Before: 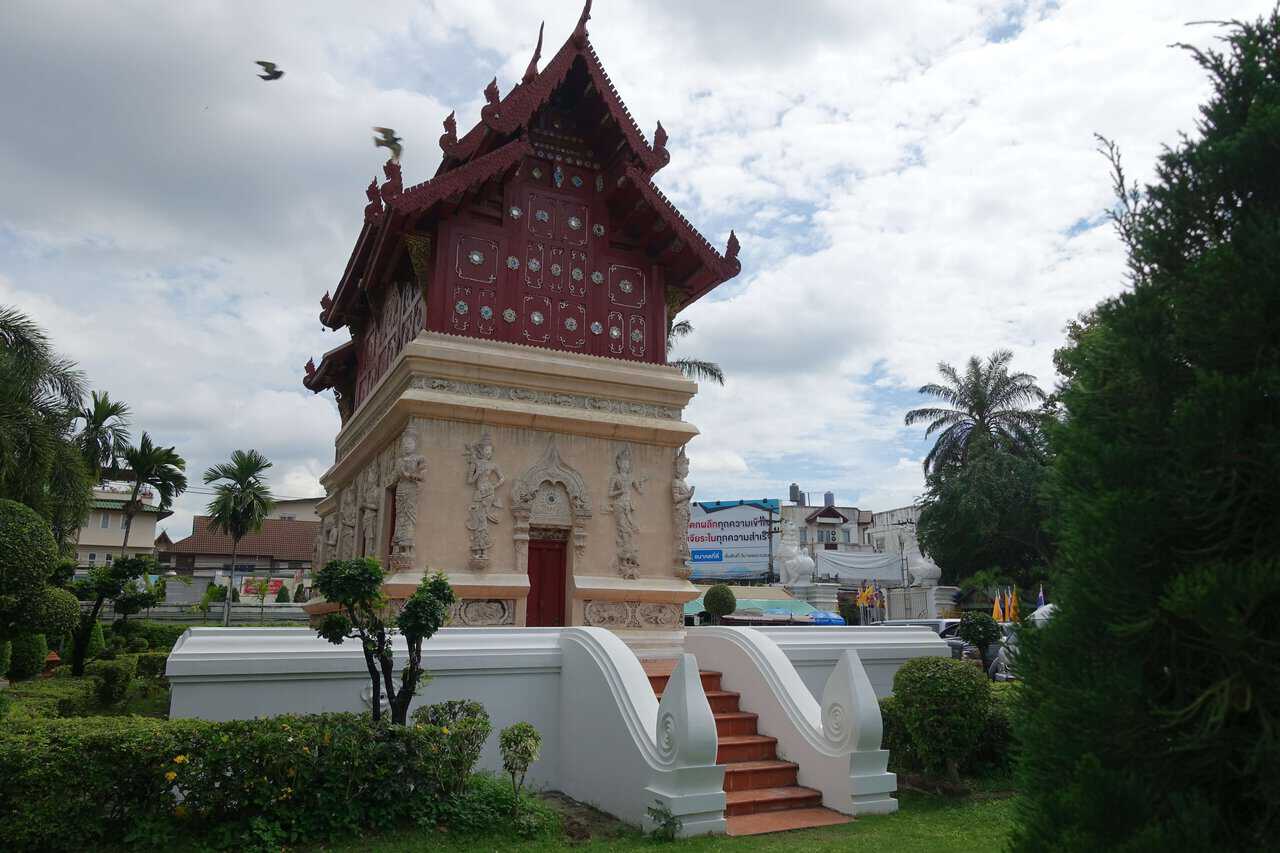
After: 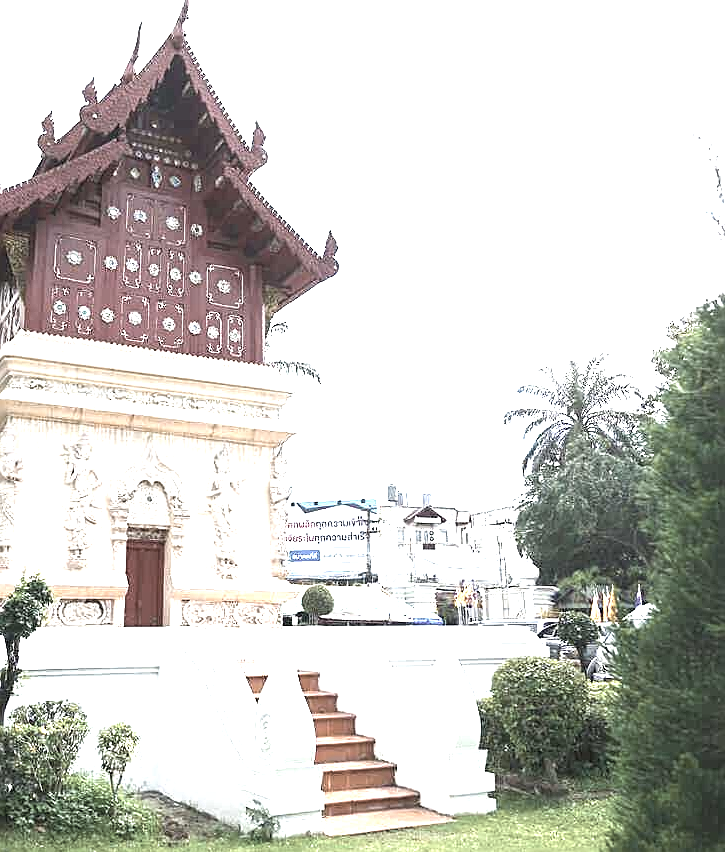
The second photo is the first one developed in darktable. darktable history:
sharpen: on, module defaults
crop: left 31.458%, top 0%, right 11.876%
color correction: saturation 0.3
color balance rgb: linear chroma grading › global chroma 15%, perceptual saturation grading › global saturation 30%
exposure: exposure 3 EV, compensate highlight preservation false
